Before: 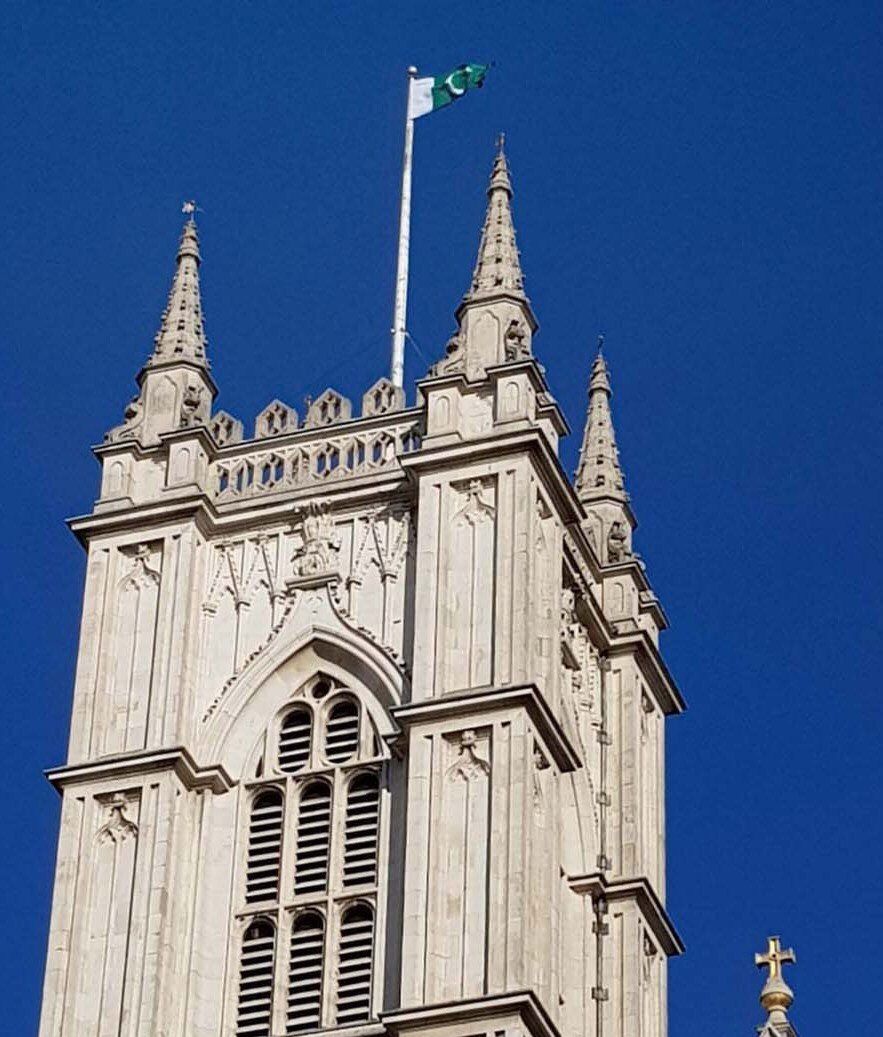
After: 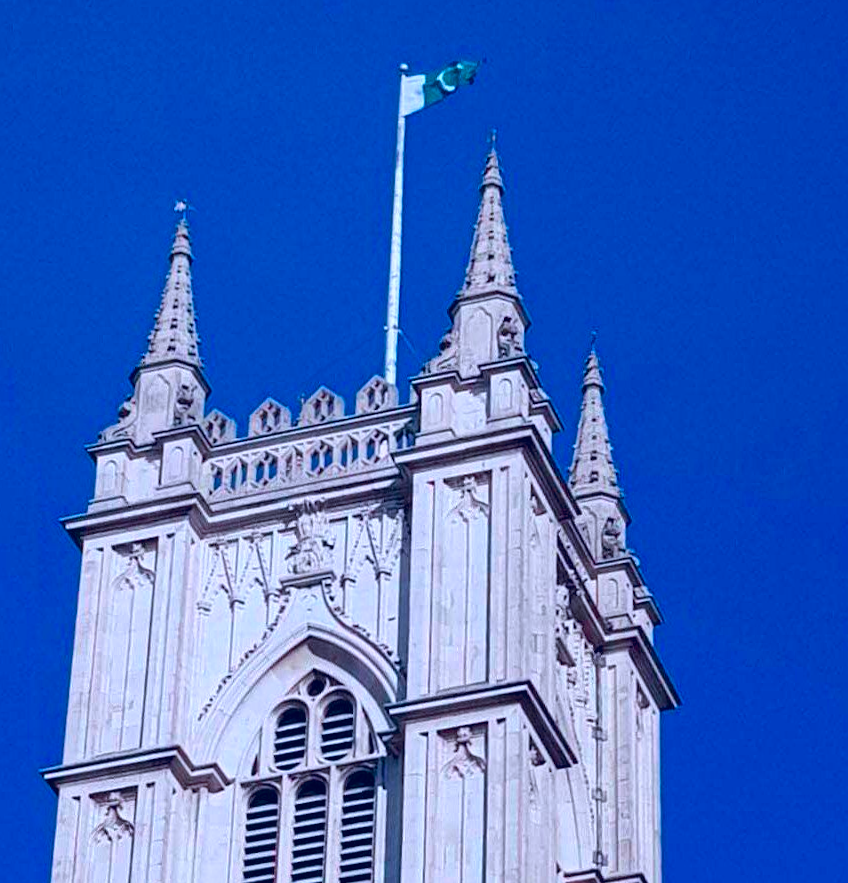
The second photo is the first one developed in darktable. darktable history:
crop and rotate: angle 0.357°, left 0.388%, right 2.772%, bottom 14.179%
tone curve: curves: ch1 [(0, 0) (0.108, 0.197) (0.5, 0.5) (0.681, 0.885) (1, 1)]; ch2 [(0, 0) (0.28, 0.151) (1, 1)], color space Lab, independent channels, preserve colors none
tone equalizer: edges refinement/feathering 500, mask exposure compensation -1.57 EV, preserve details no
